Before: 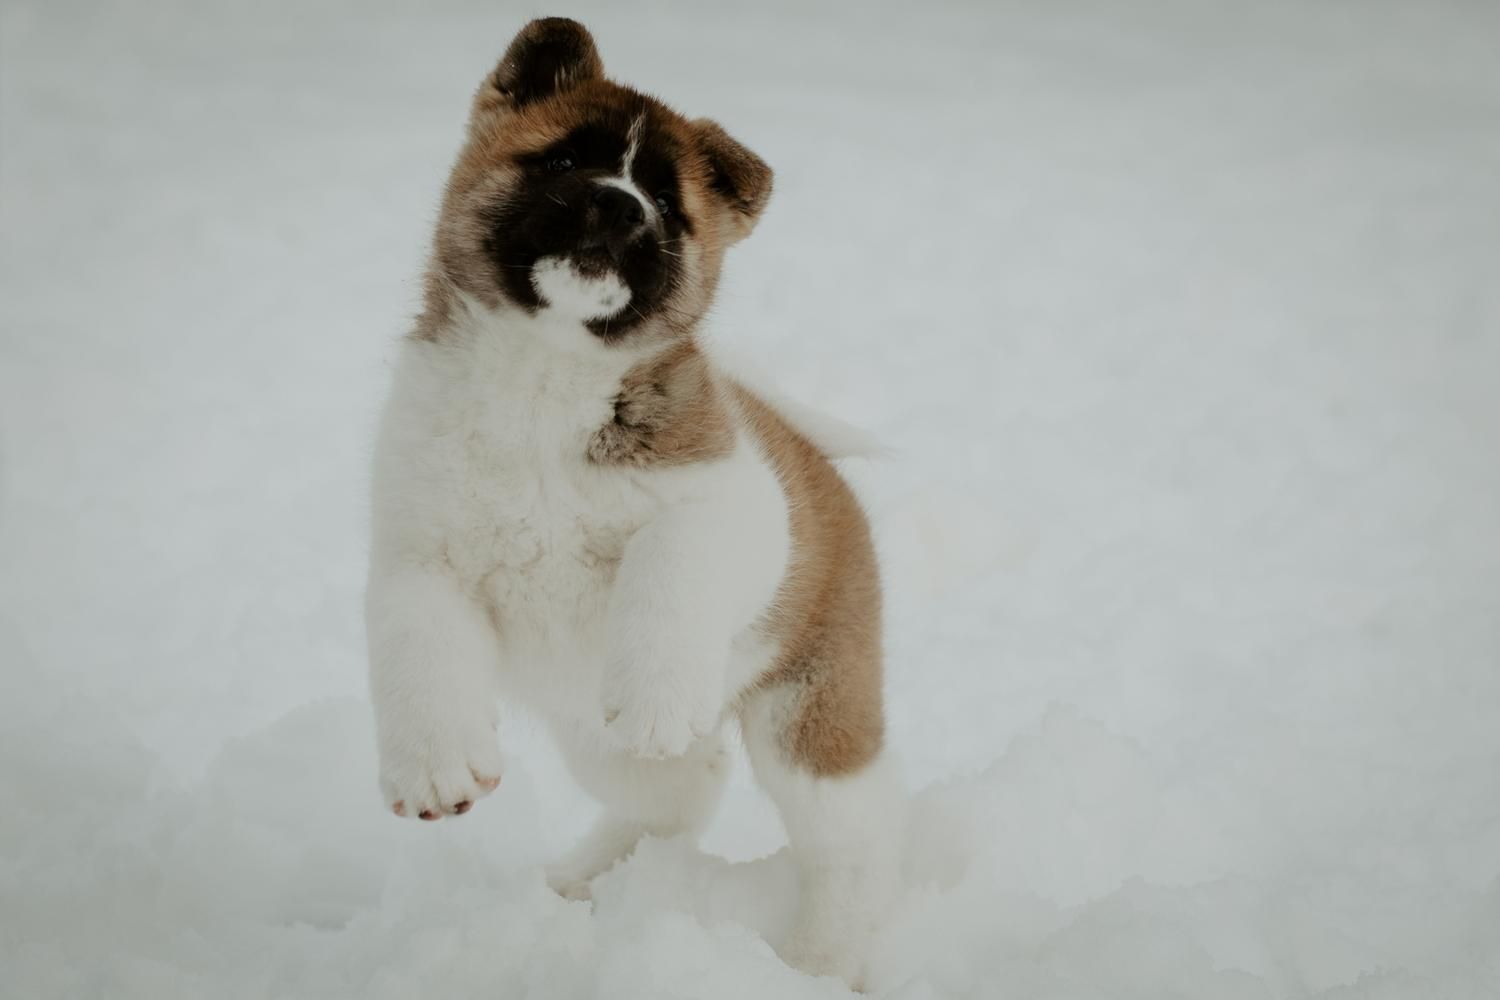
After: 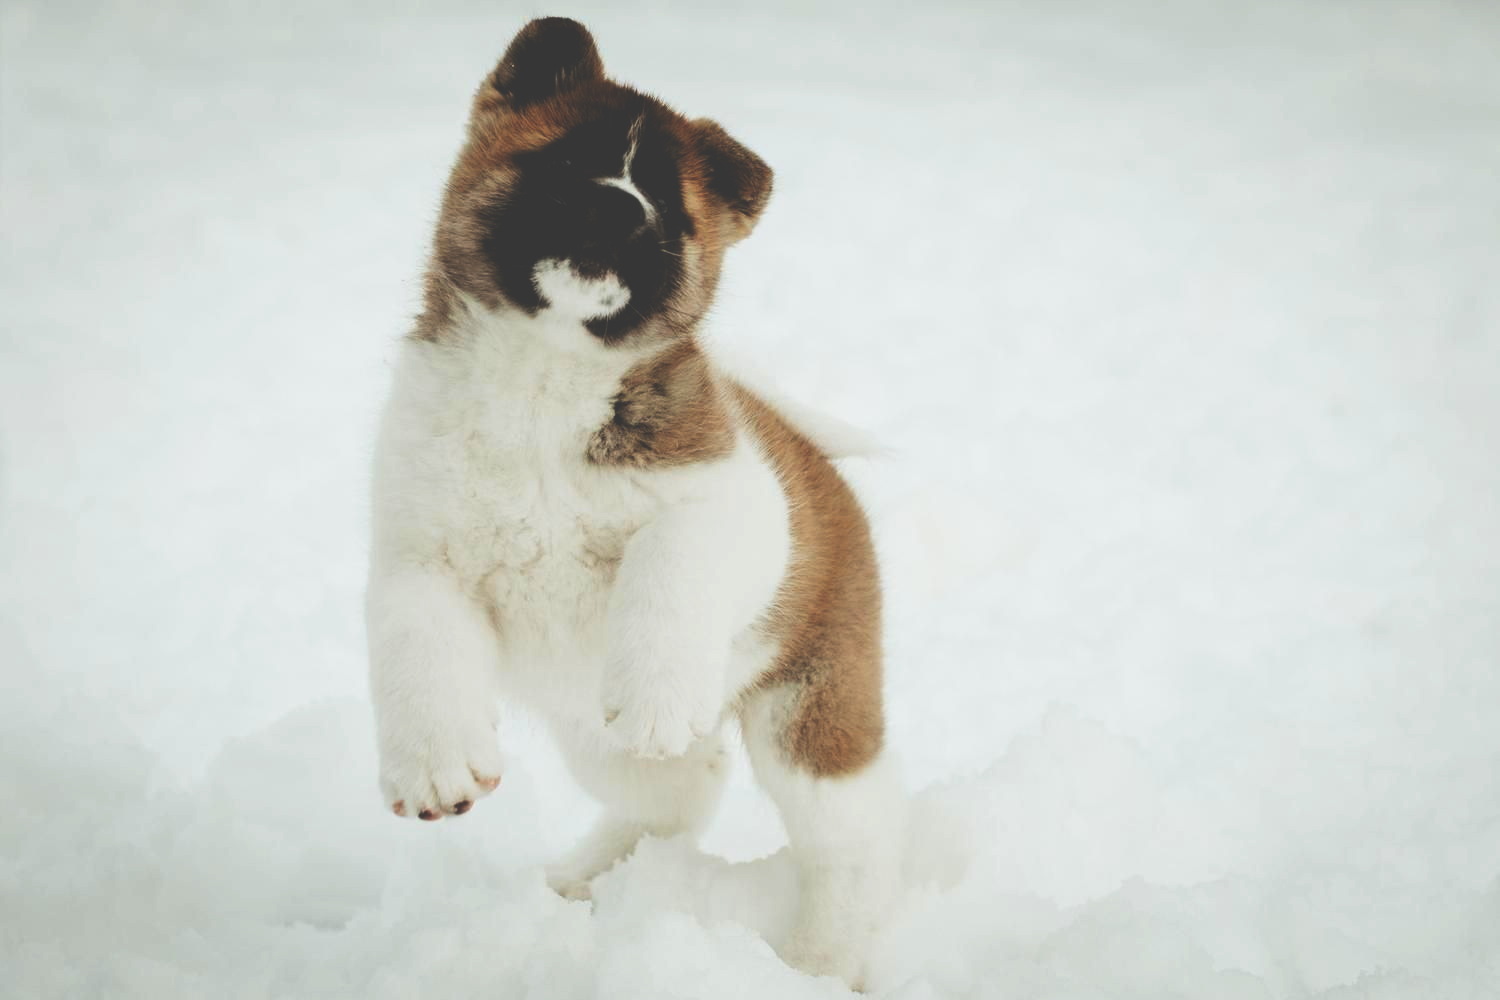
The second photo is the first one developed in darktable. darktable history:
base curve: curves: ch0 [(0, 0.036) (0.007, 0.037) (0.604, 0.887) (1, 1)], preserve colors none
tone equalizer: edges refinement/feathering 500, mask exposure compensation -1.57 EV, preserve details no
